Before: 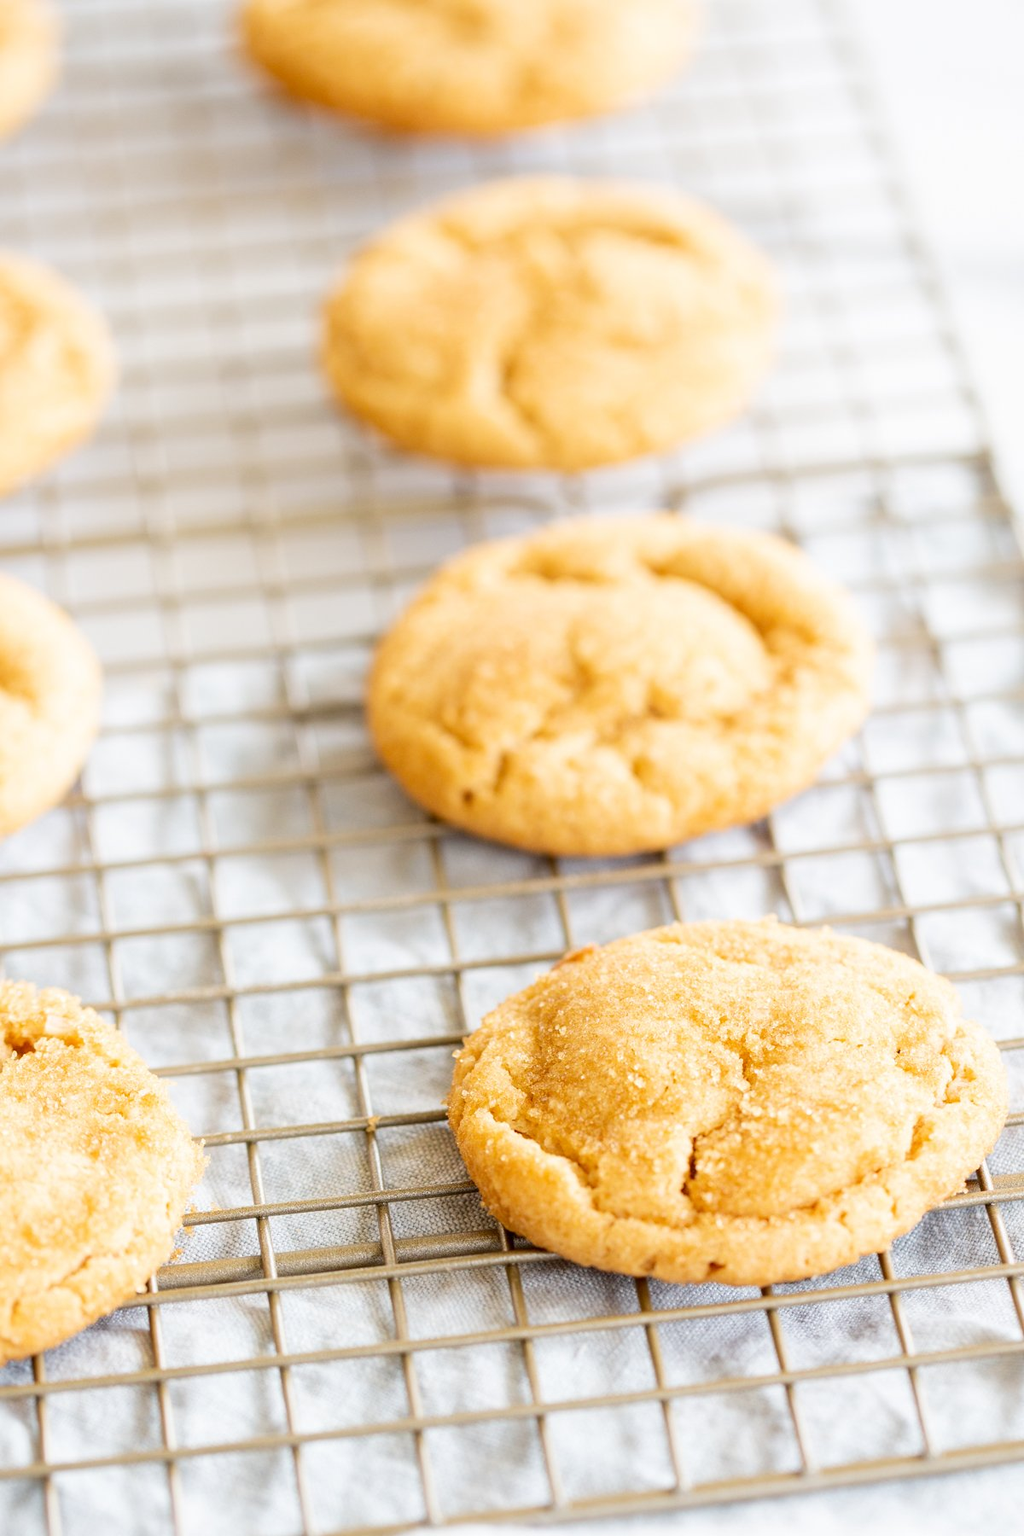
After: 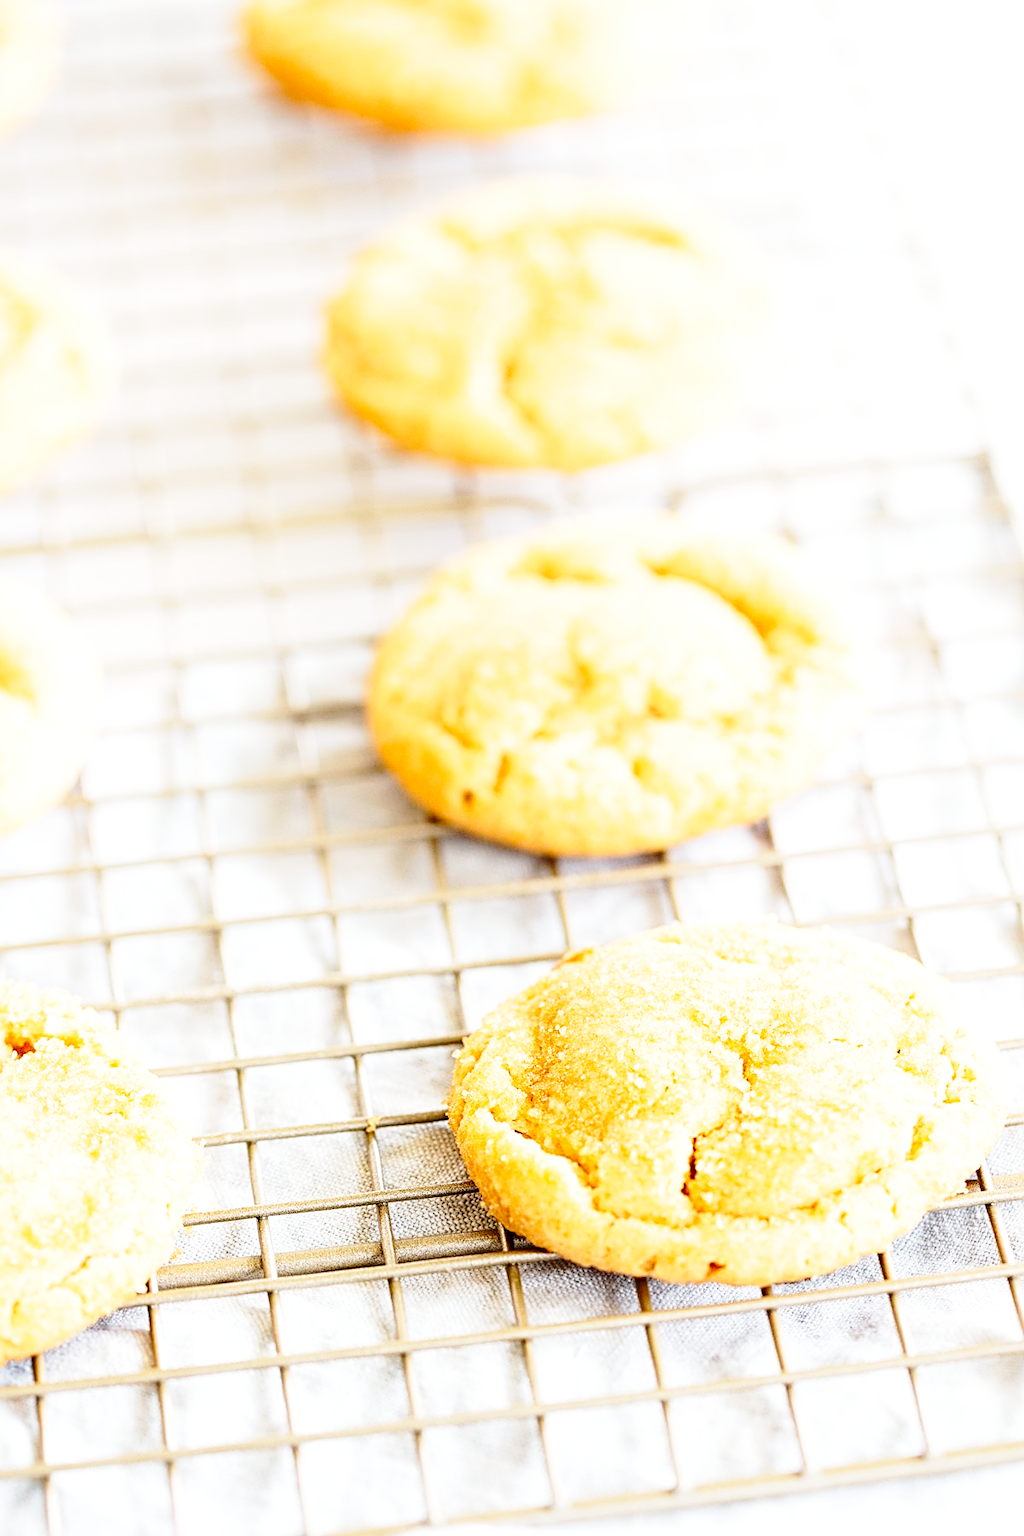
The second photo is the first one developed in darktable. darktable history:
sharpen: radius 2.53, amount 0.628
exposure: exposure 0.202 EV, compensate highlight preservation false
base curve: curves: ch0 [(0, 0) (0.028, 0.03) (0.121, 0.232) (0.46, 0.748) (0.859, 0.968) (1, 1)], preserve colors none
